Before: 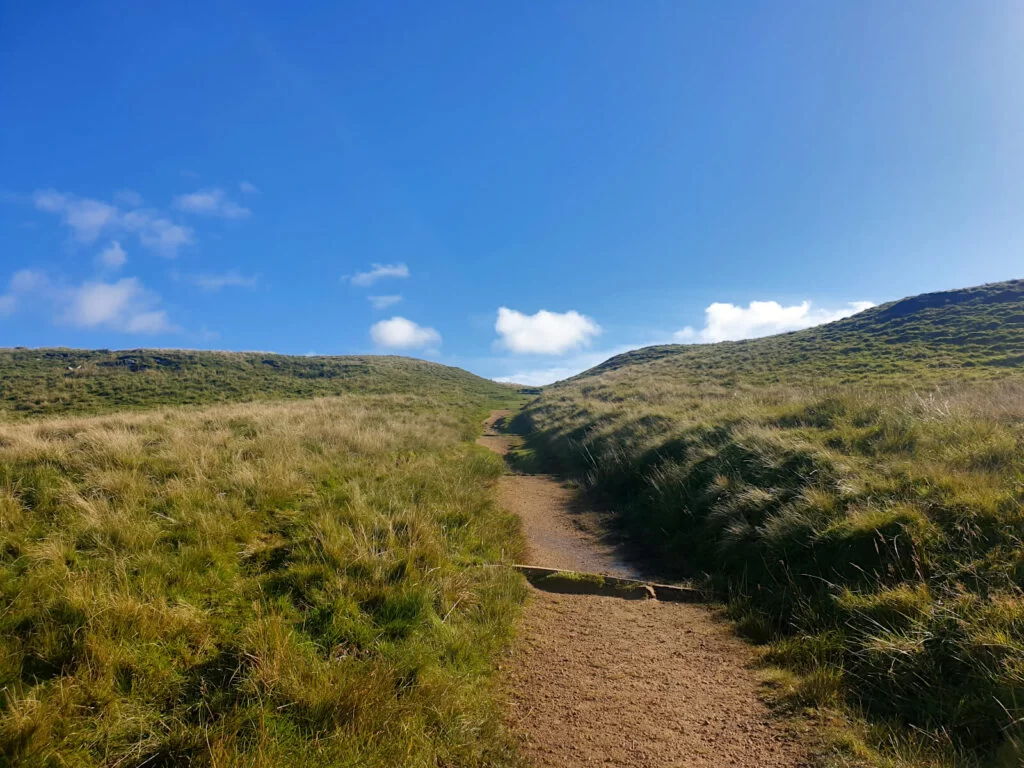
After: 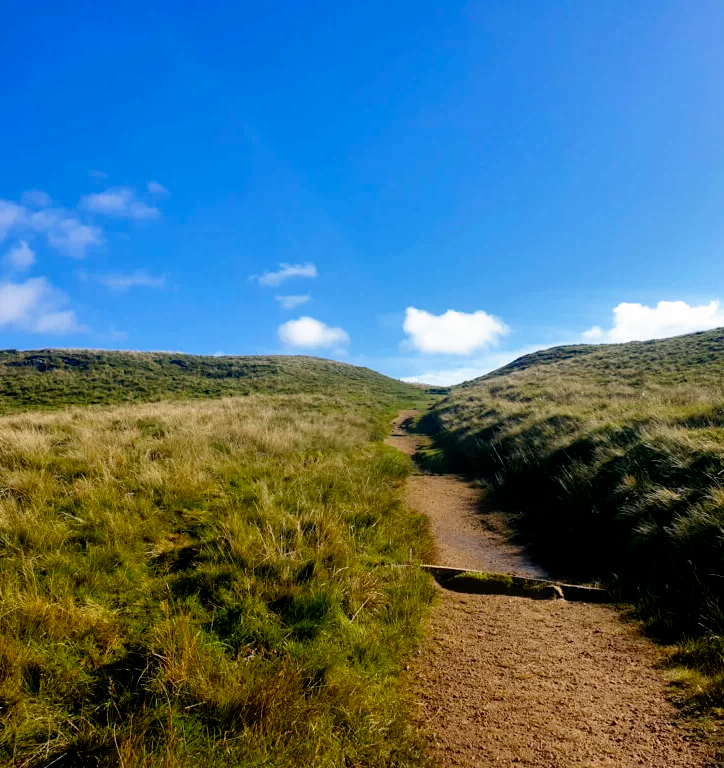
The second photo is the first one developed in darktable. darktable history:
filmic rgb: black relative exposure -8.7 EV, white relative exposure 2.7 EV, threshold 3 EV, target black luminance 0%, hardness 6.25, latitude 76.53%, contrast 1.326, shadows ↔ highlights balance -0.349%, preserve chrominance no, color science v4 (2020), enable highlight reconstruction true
white balance: red 0.986, blue 1.01
crop and rotate: left 9.061%, right 20.142%
